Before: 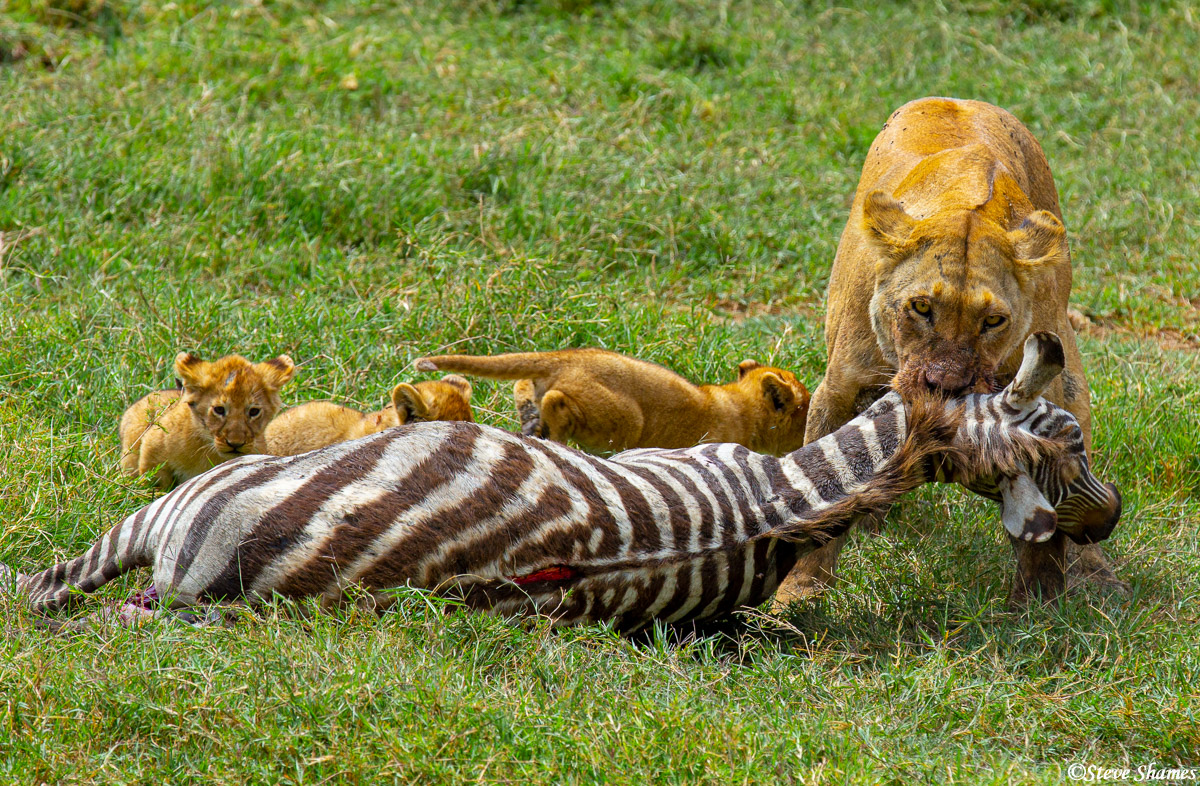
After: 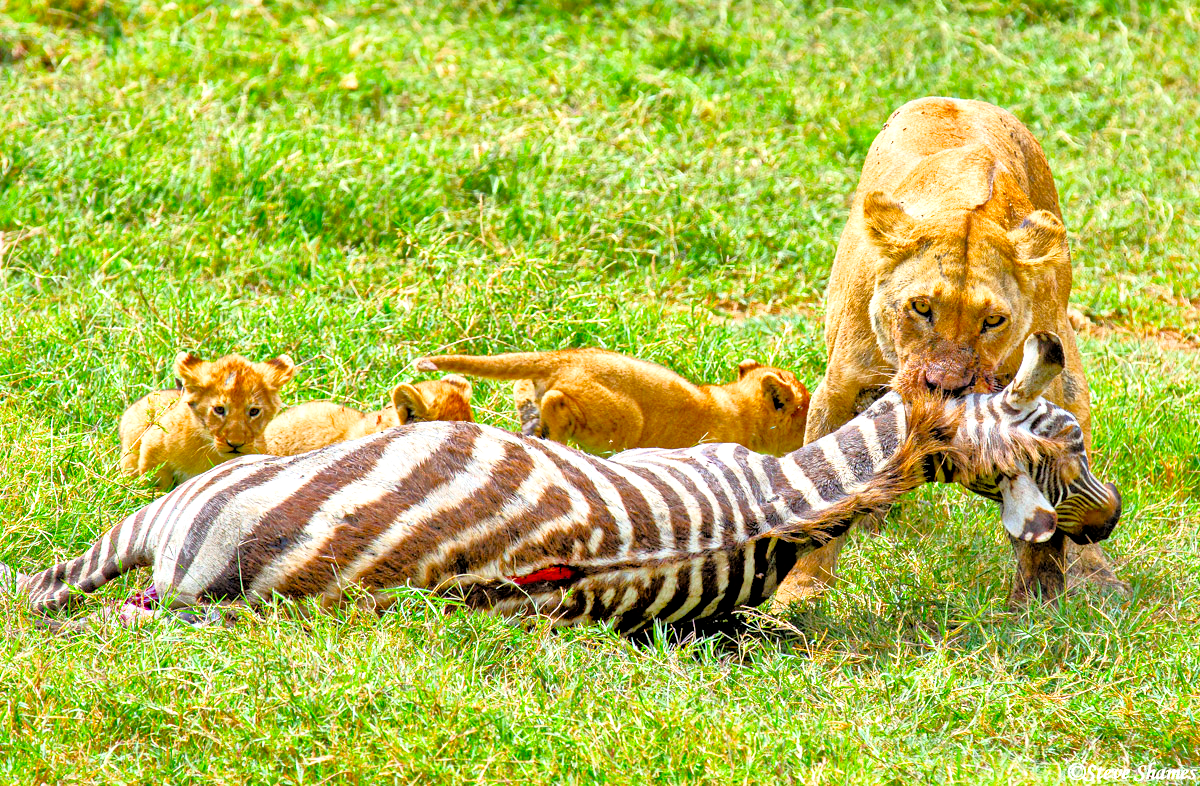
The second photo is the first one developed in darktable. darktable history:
local contrast: mode bilateral grid, contrast 20, coarseness 50, detail 150%, midtone range 0.2
tone equalizer: -7 EV 0.15 EV, -6 EV 0.6 EV, -5 EV 1.15 EV, -4 EV 1.33 EV, -3 EV 1.15 EV, -2 EV 0.6 EV, -1 EV 0.15 EV, mask exposure compensation -0.5 EV
exposure: black level correction 0, exposure 1.3 EV, compensate exposure bias true, compensate highlight preservation false
filmic rgb: black relative exposure -7.75 EV, white relative exposure 4.4 EV, threshold 3 EV, target black luminance 0%, hardness 3.76, latitude 50.51%, contrast 1.074, highlights saturation mix 10%, shadows ↔ highlights balance -0.22%, color science v4 (2020), enable highlight reconstruction true
